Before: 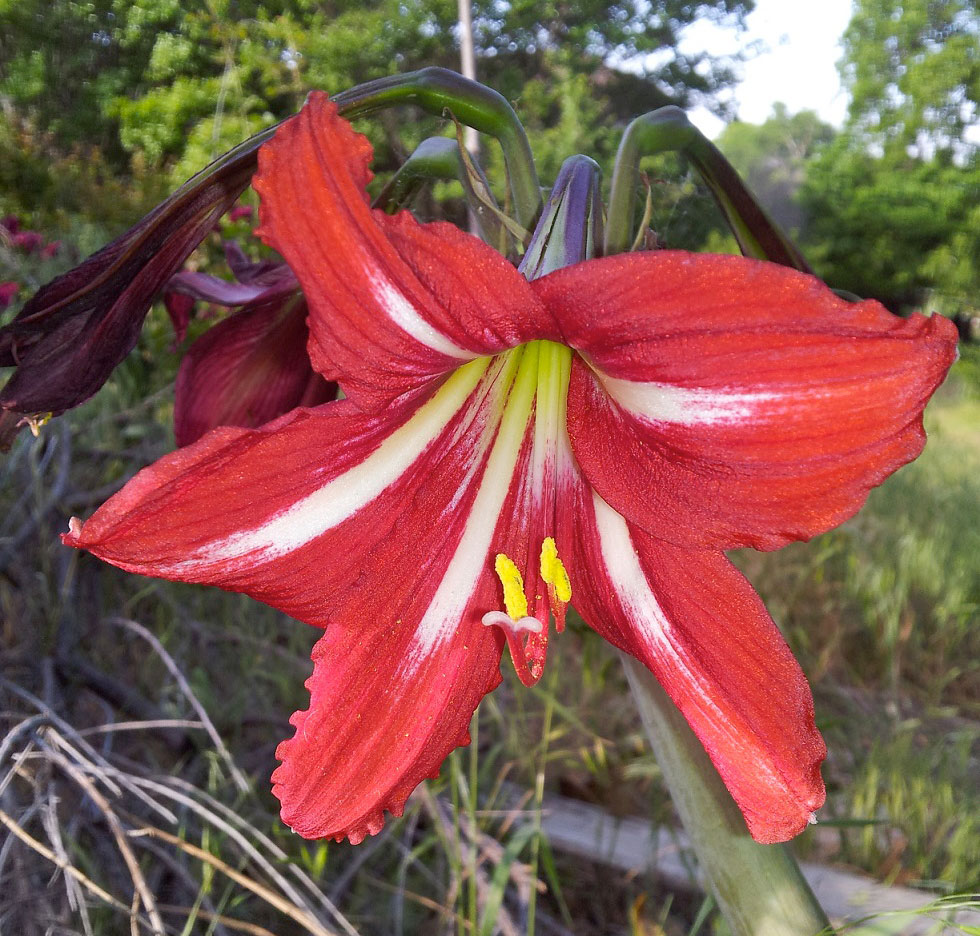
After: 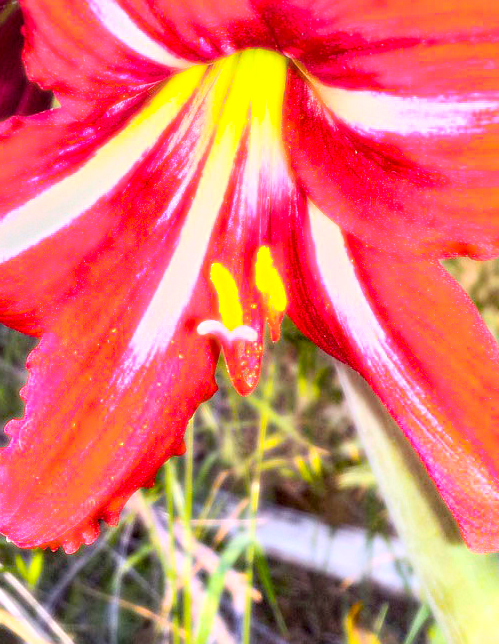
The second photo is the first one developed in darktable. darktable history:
color balance rgb: linear chroma grading › global chroma 10%, perceptual saturation grading › global saturation 40%, perceptual brilliance grading › global brilliance 30%, global vibrance 20%
local contrast: highlights 99%, shadows 86%, detail 160%, midtone range 0.2
bloom: size 0%, threshold 54.82%, strength 8.31%
shadows and highlights: shadows 25, highlights -25
crop and rotate: left 29.237%, top 31.152%, right 19.807%
